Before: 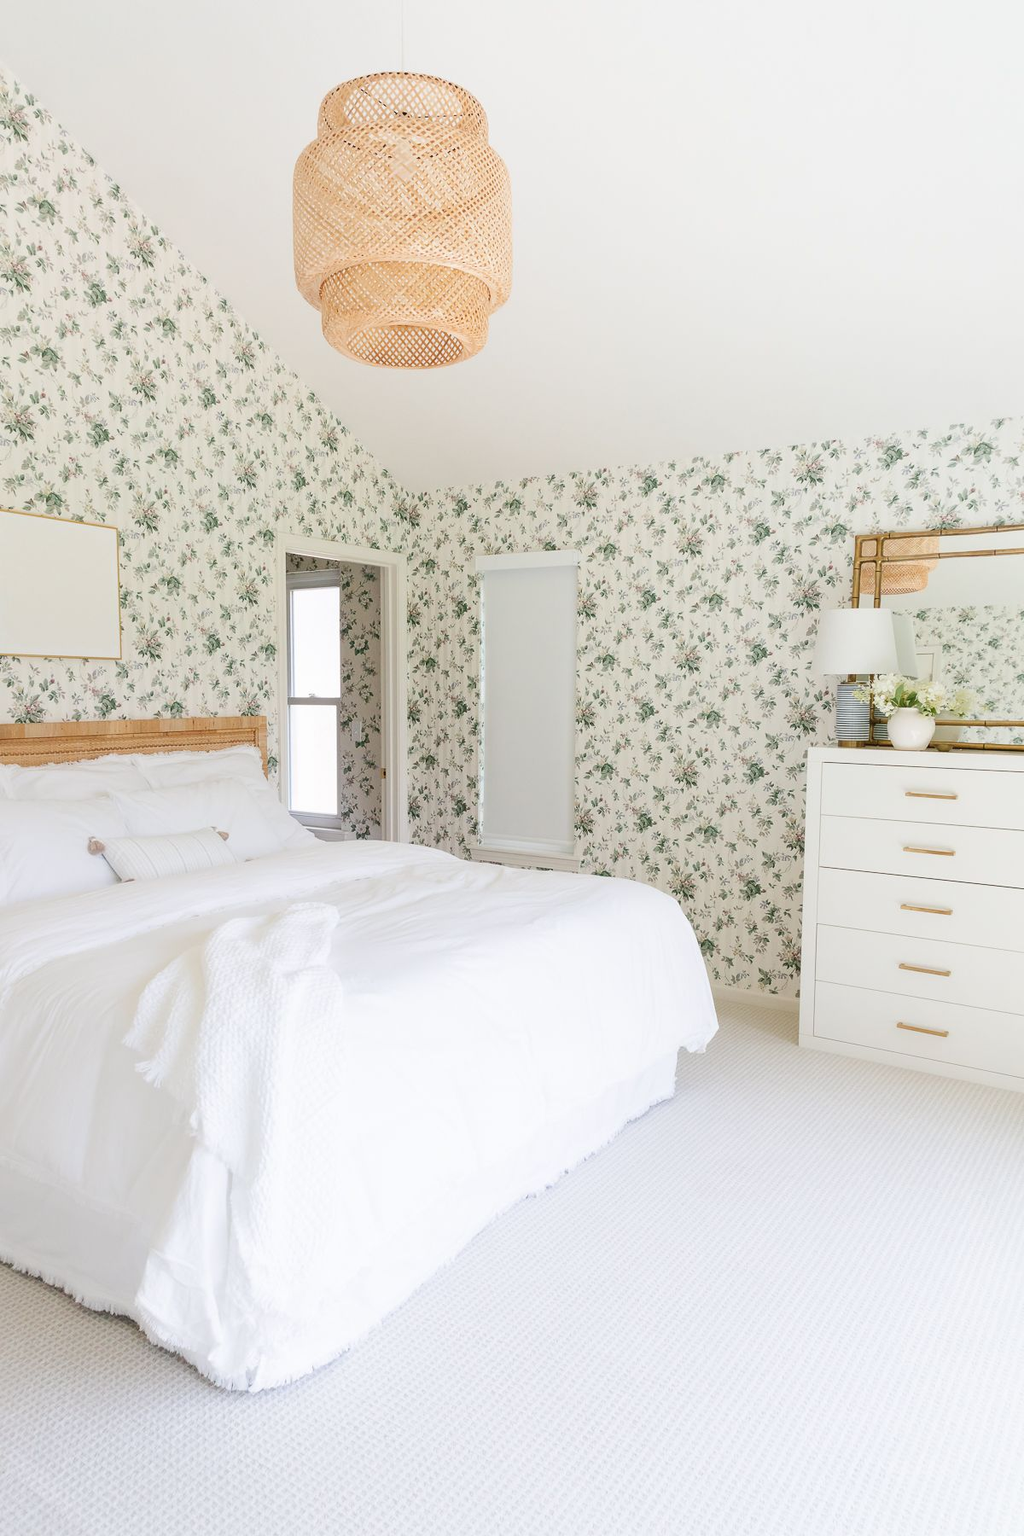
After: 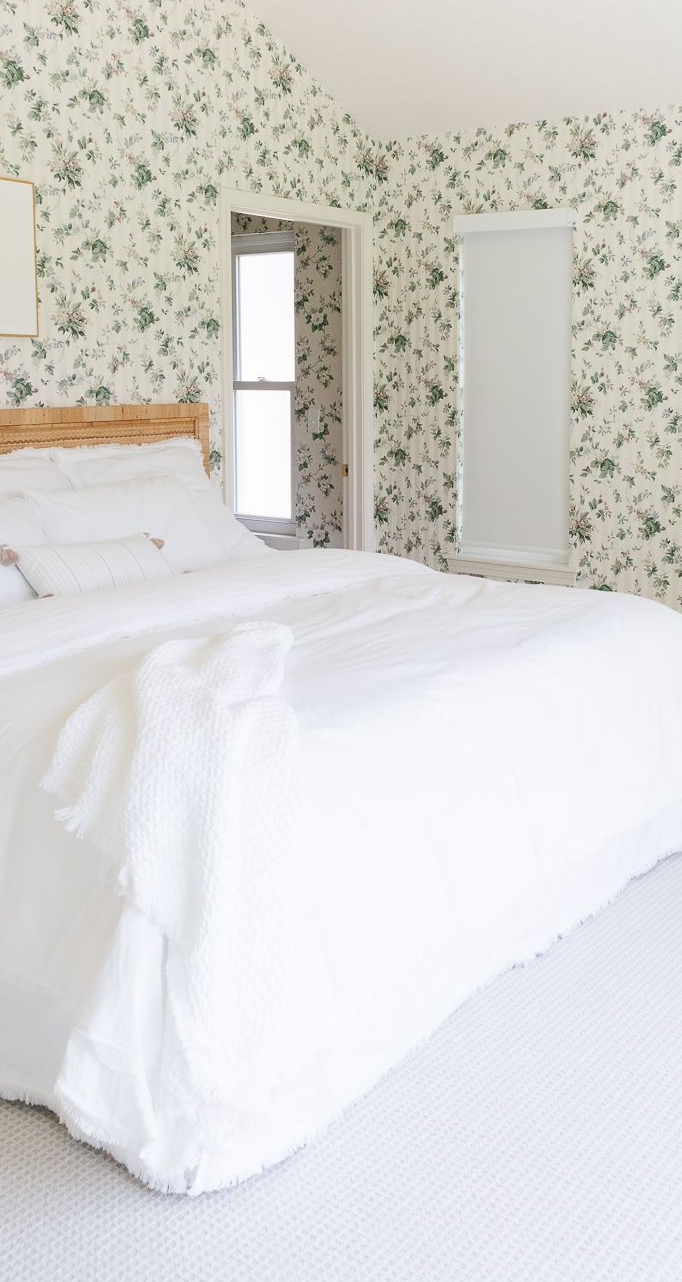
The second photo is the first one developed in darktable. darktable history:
crop: left 8.742%, top 24.255%, right 34.412%, bottom 4.51%
